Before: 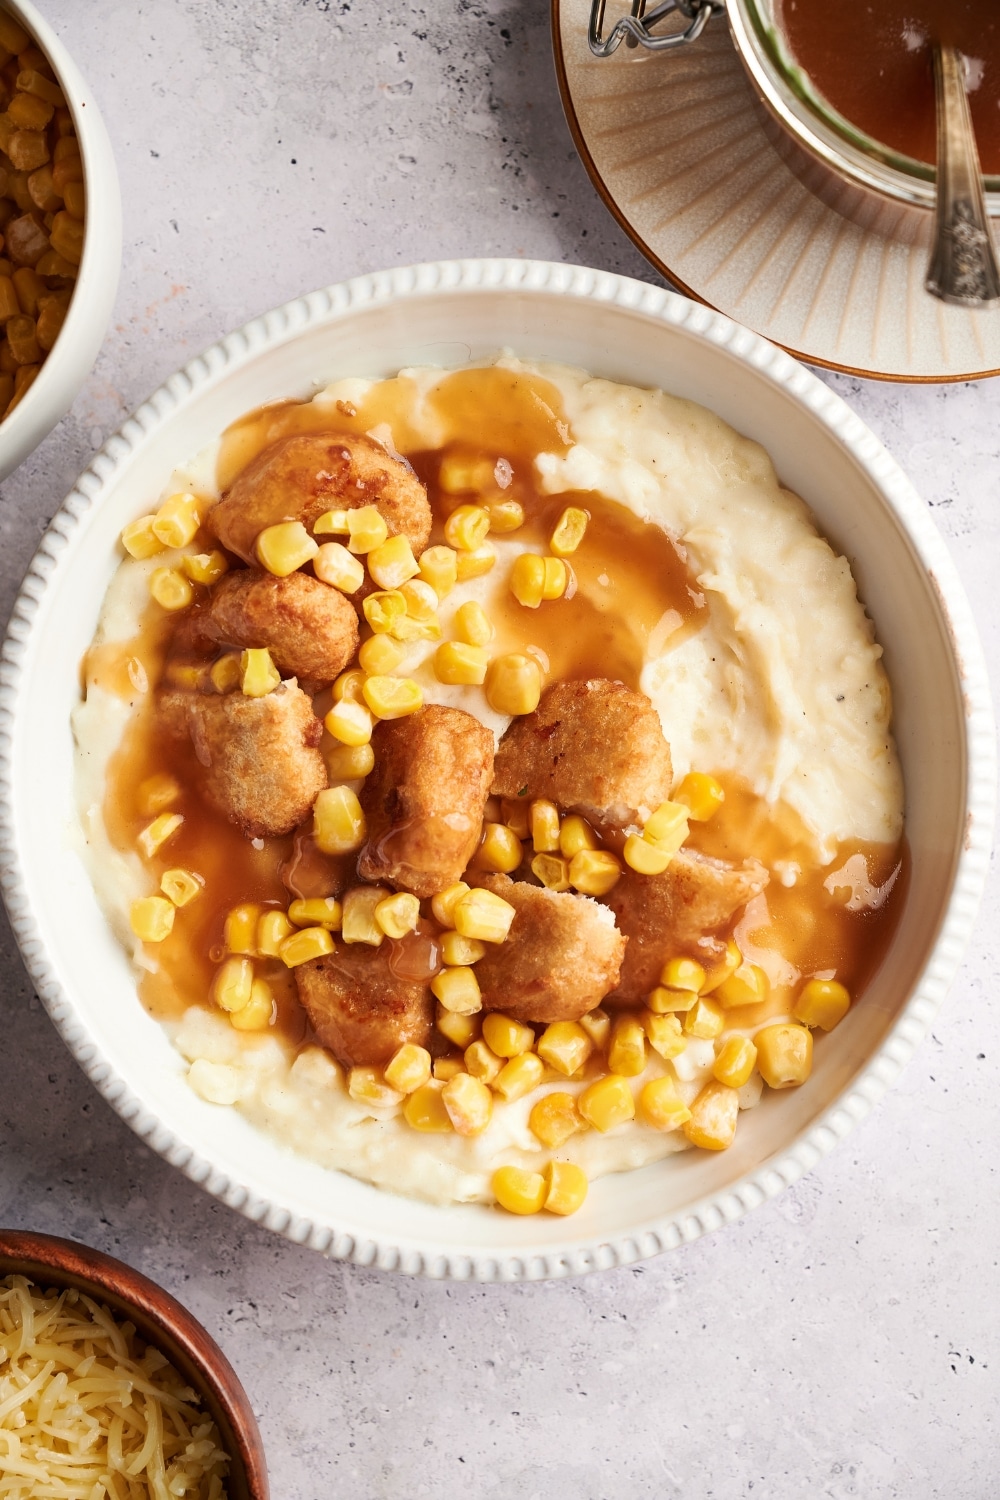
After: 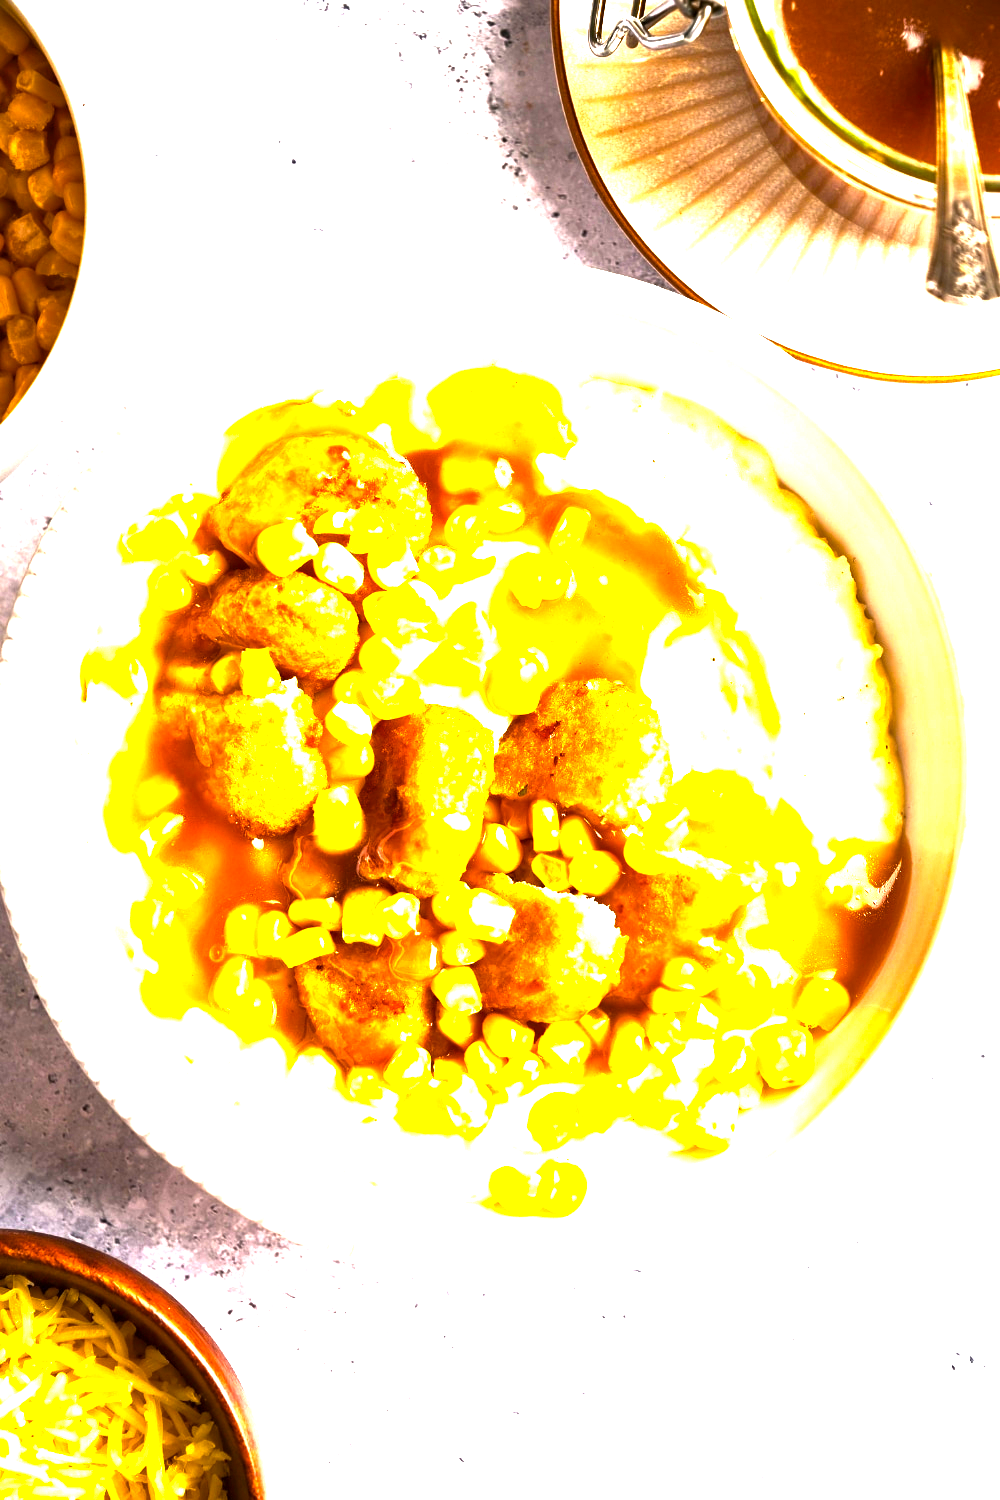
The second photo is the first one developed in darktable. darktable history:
rgb curve: mode RGB, independent channels
color balance rgb: perceptual saturation grading › global saturation 25%, perceptual brilliance grading › global brilliance 35%, perceptual brilliance grading › highlights 50%, perceptual brilliance grading › mid-tones 60%, perceptual brilliance grading › shadows 35%, global vibrance 20%
local contrast: mode bilateral grid, contrast 20, coarseness 50, detail 120%, midtone range 0.2
